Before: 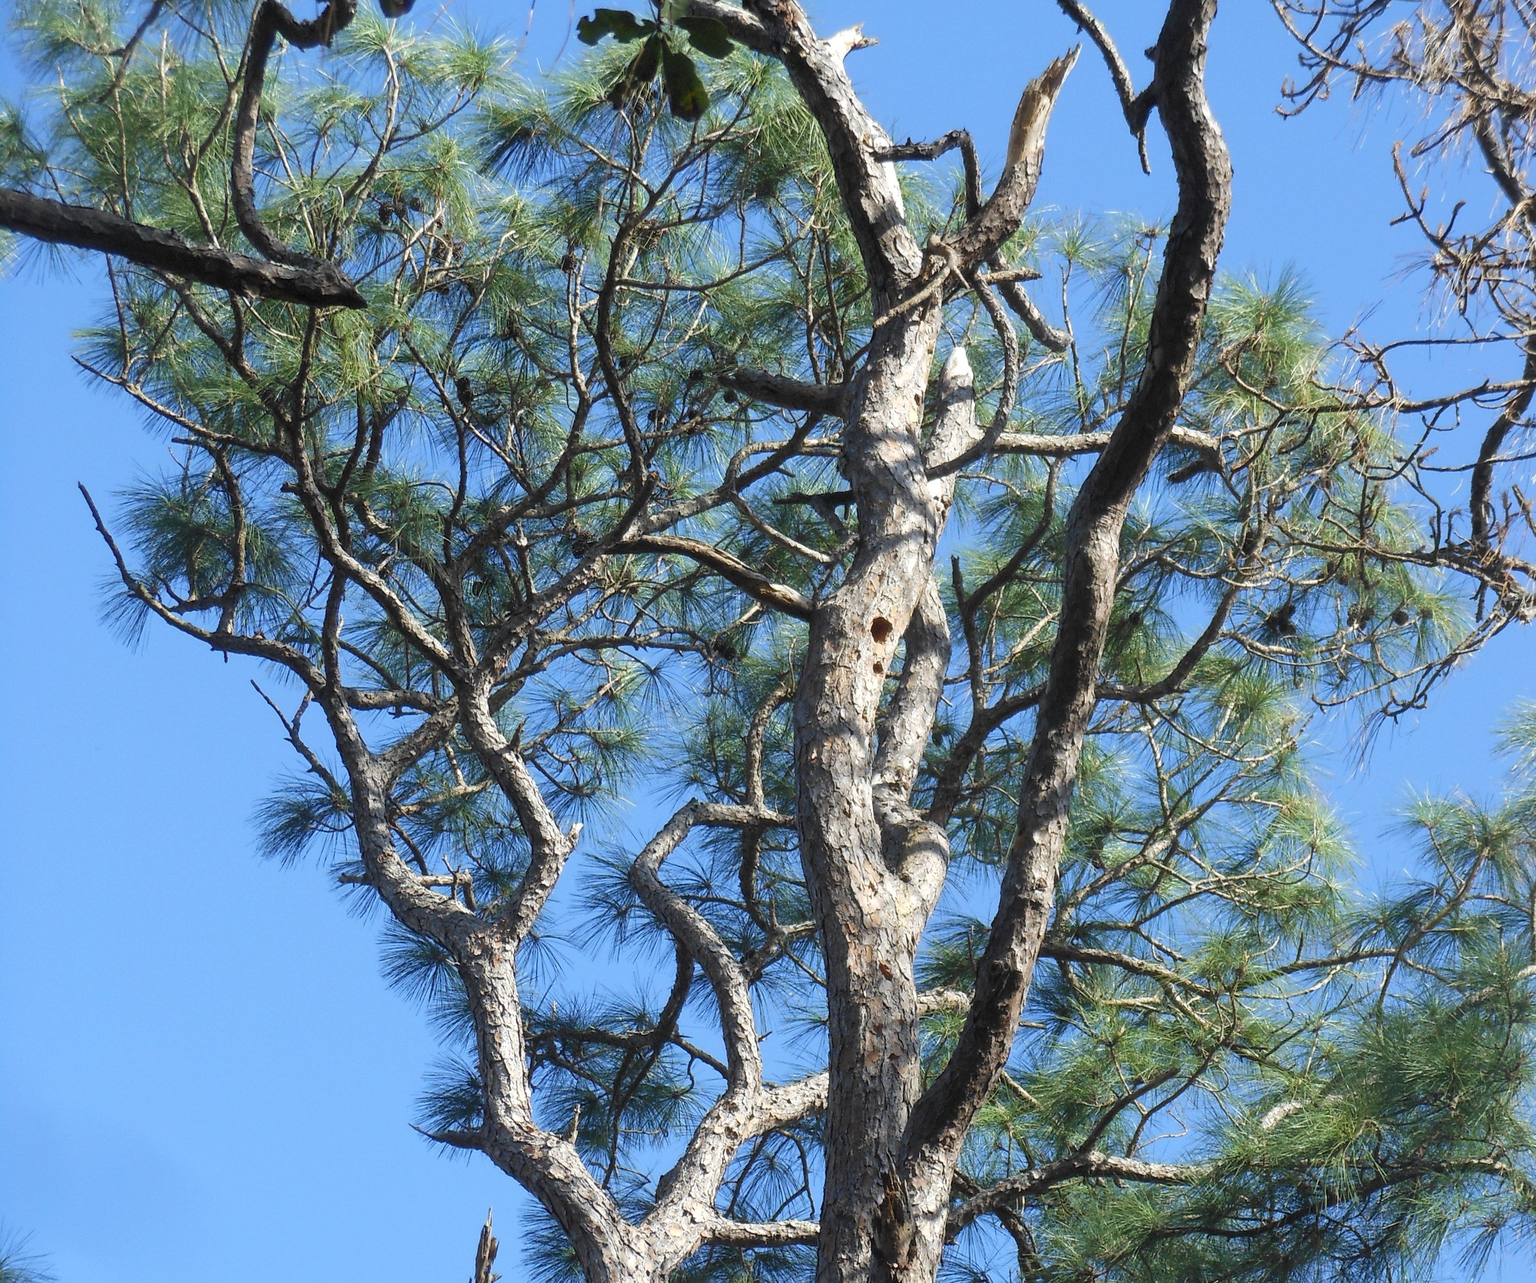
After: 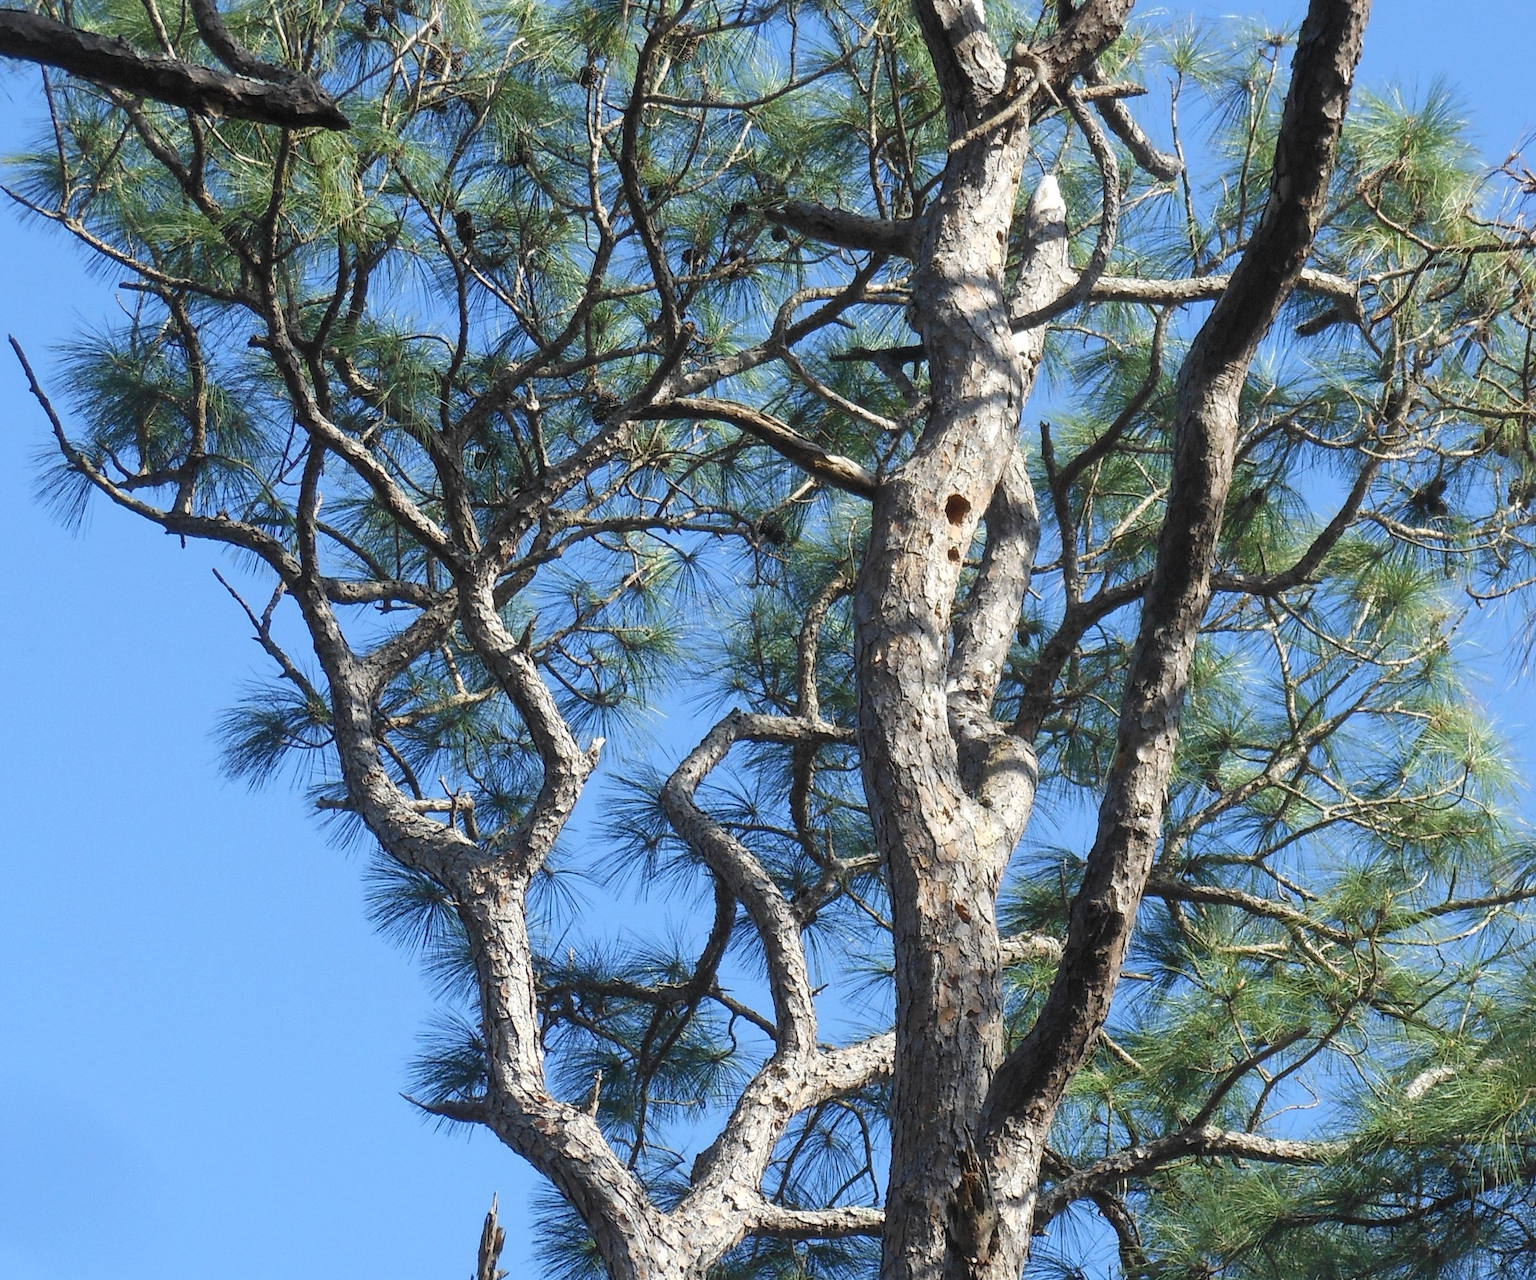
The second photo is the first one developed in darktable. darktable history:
crop and rotate: left 4.636%, top 15.502%, right 10.708%
